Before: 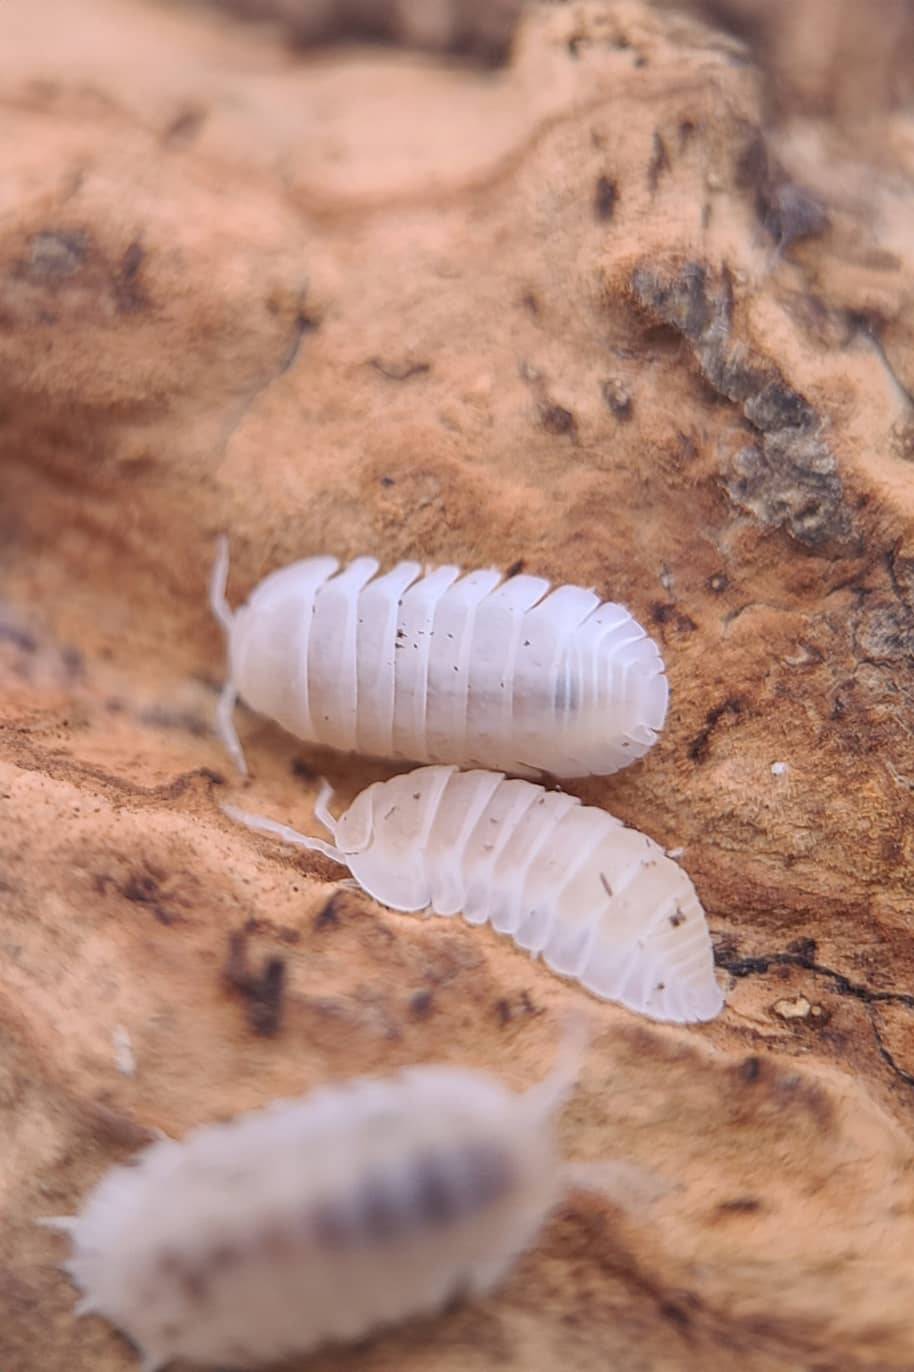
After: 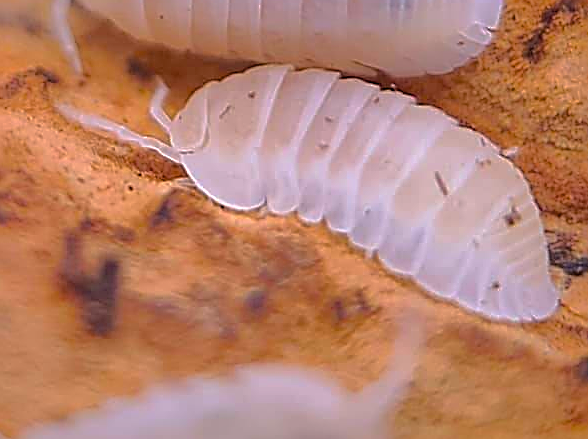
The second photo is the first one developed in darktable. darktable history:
crop: left 18.091%, top 51.13%, right 17.525%, bottom 16.85%
color balance rgb: linear chroma grading › global chroma 15%, perceptual saturation grading › global saturation 30%
exposure: exposure 0.217 EV, compensate highlight preservation false
sharpen: amount 1
shadows and highlights: shadows 25, highlights -70
